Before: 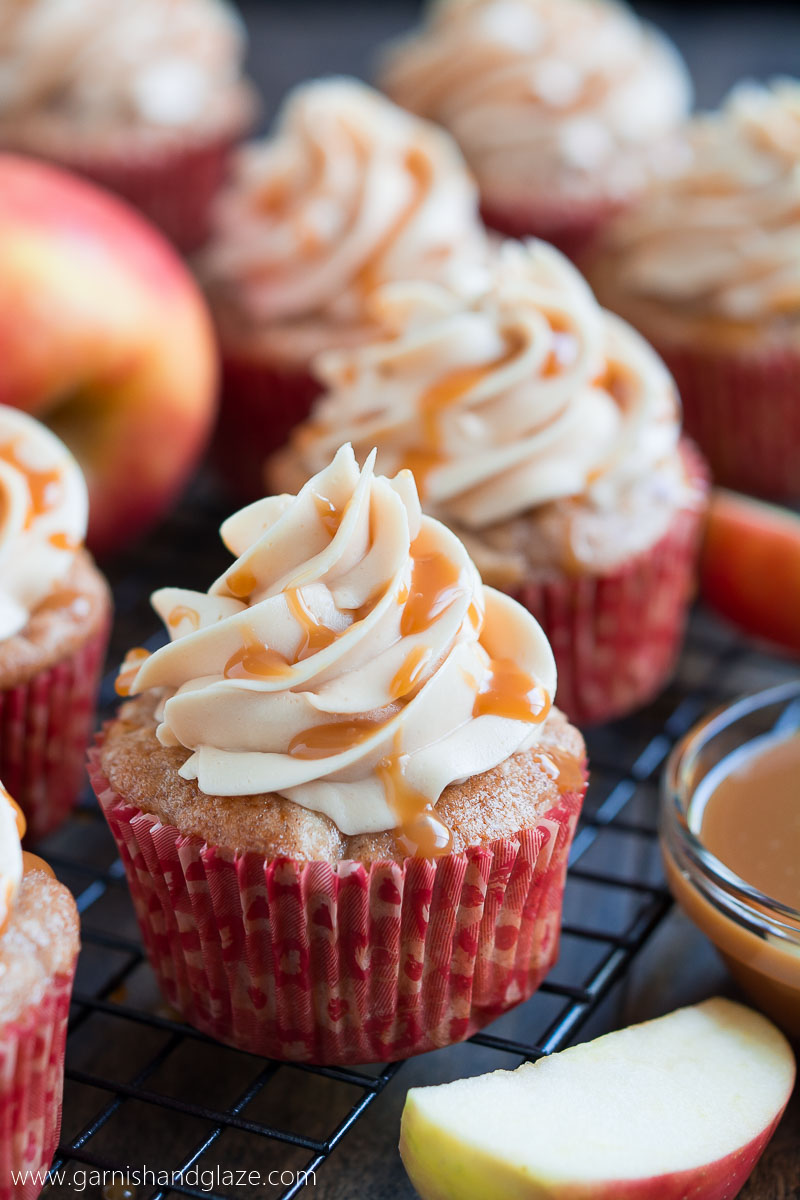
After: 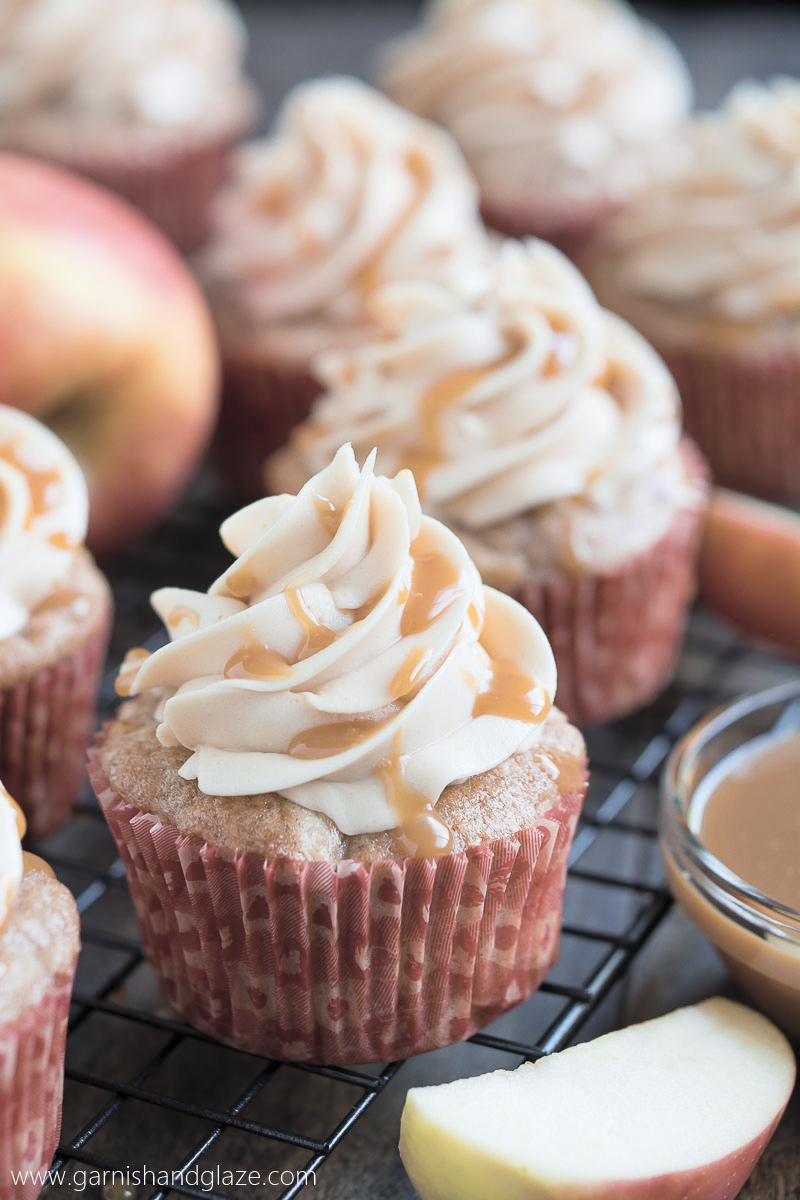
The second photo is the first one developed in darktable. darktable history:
contrast brightness saturation: brightness 0.186, saturation -0.514
color balance rgb: perceptual saturation grading › global saturation 19.446%, global vibrance 20%
